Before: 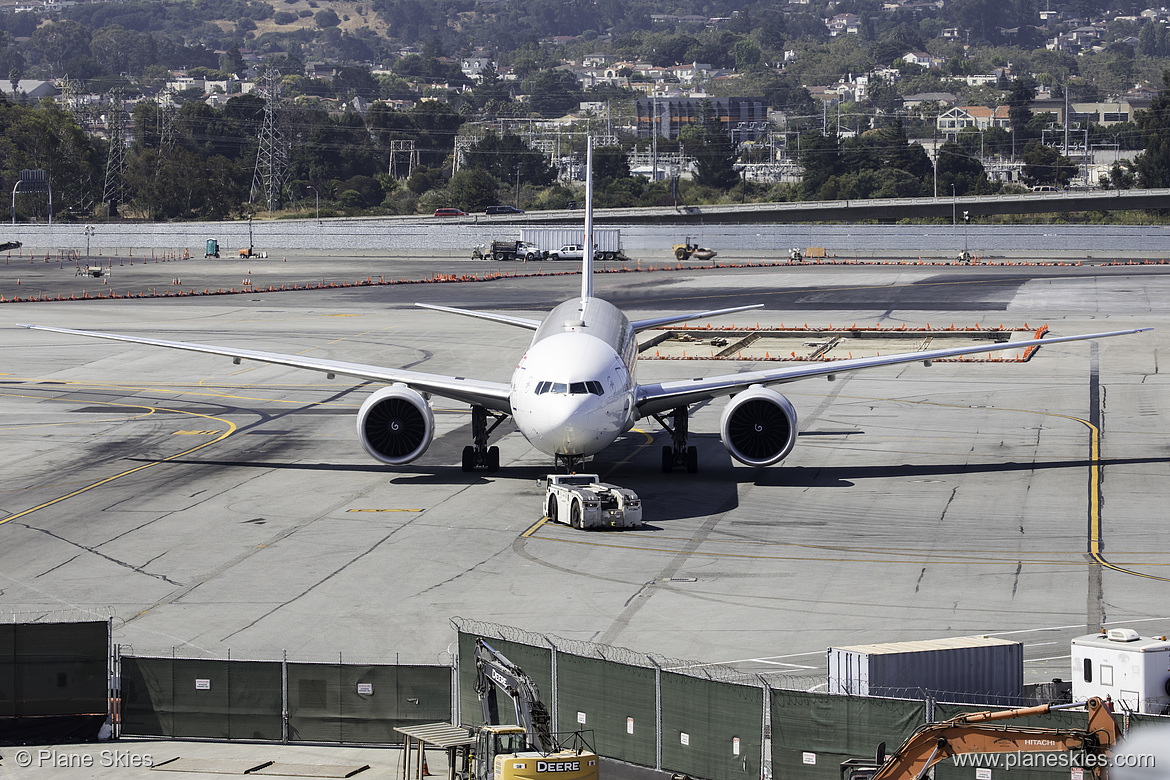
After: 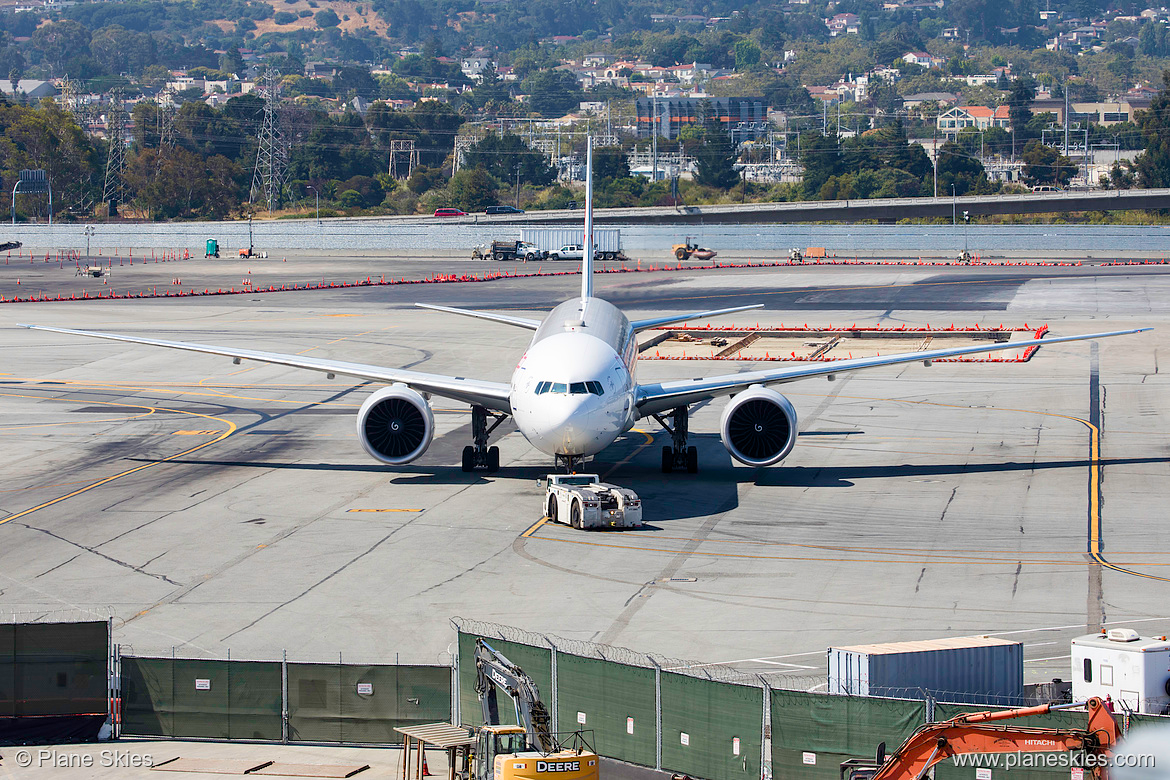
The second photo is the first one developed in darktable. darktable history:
color balance rgb: perceptual saturation grading › global saturation 20%, perceptual saturation grading › highlights -25%, perceptual saturation grading › shadows 25%
velvia: strength 27%
